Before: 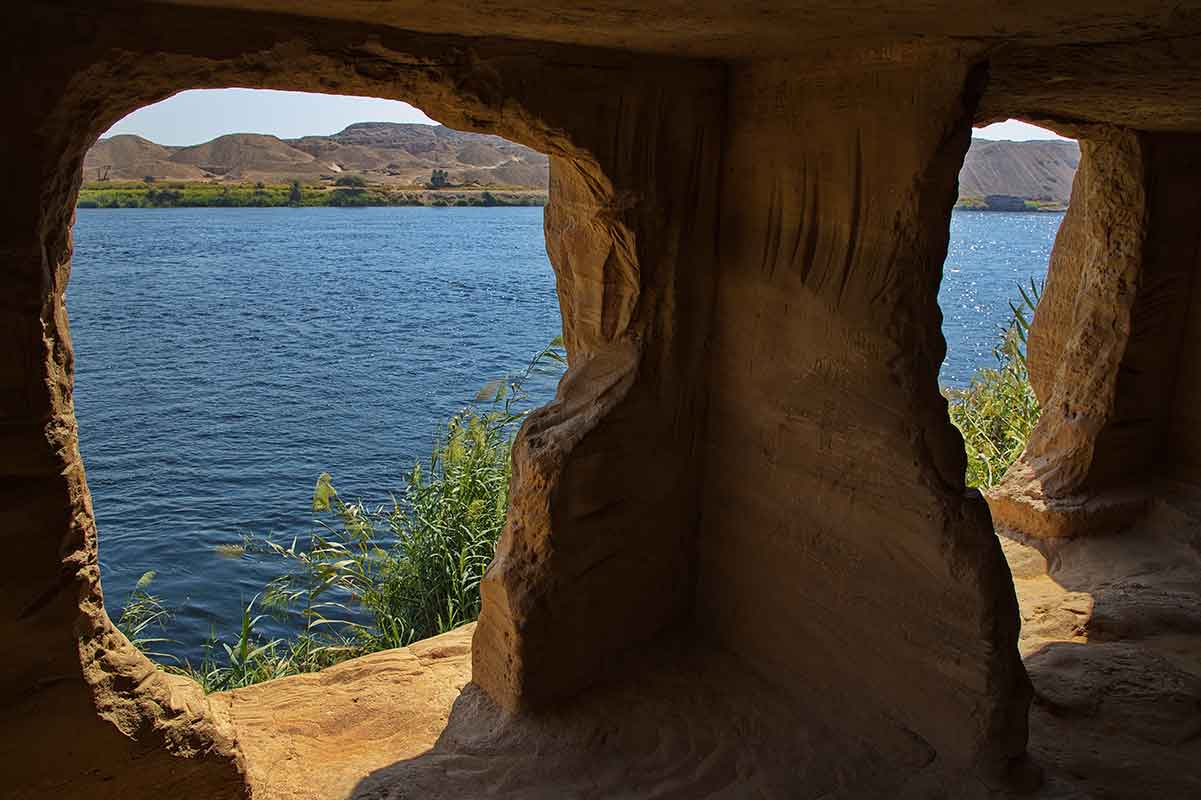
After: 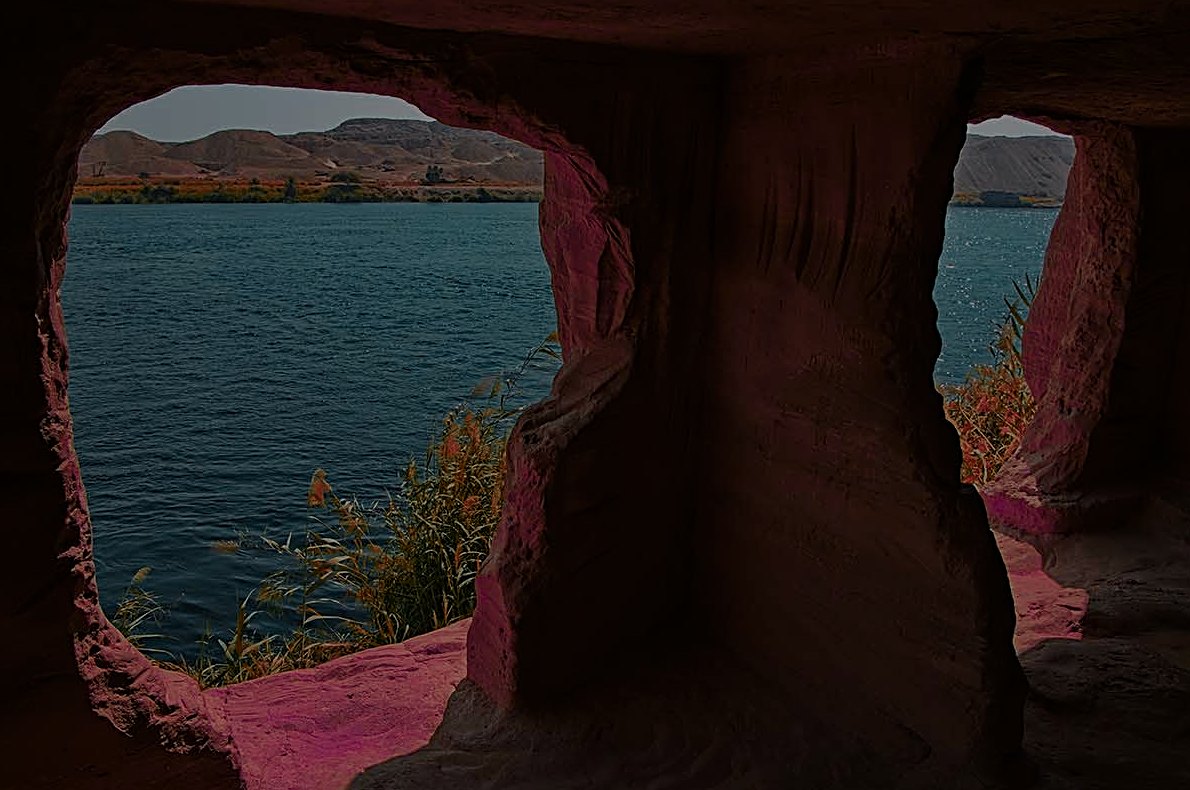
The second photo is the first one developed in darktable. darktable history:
sharpen: radius 2.748
crop: left 0.491%, top 0.617%, right 0.253%, bottom 0.597%
exposure: exposure -1.998 EV, compensate highlight preservation false
color zones: curves: ch0 [(0.826, 0.353)]; ch1 [(0.242, 0.647) (0.889, 0.342)]; ch2 [(0.246, 0.089) (0.969, 0.068)]
